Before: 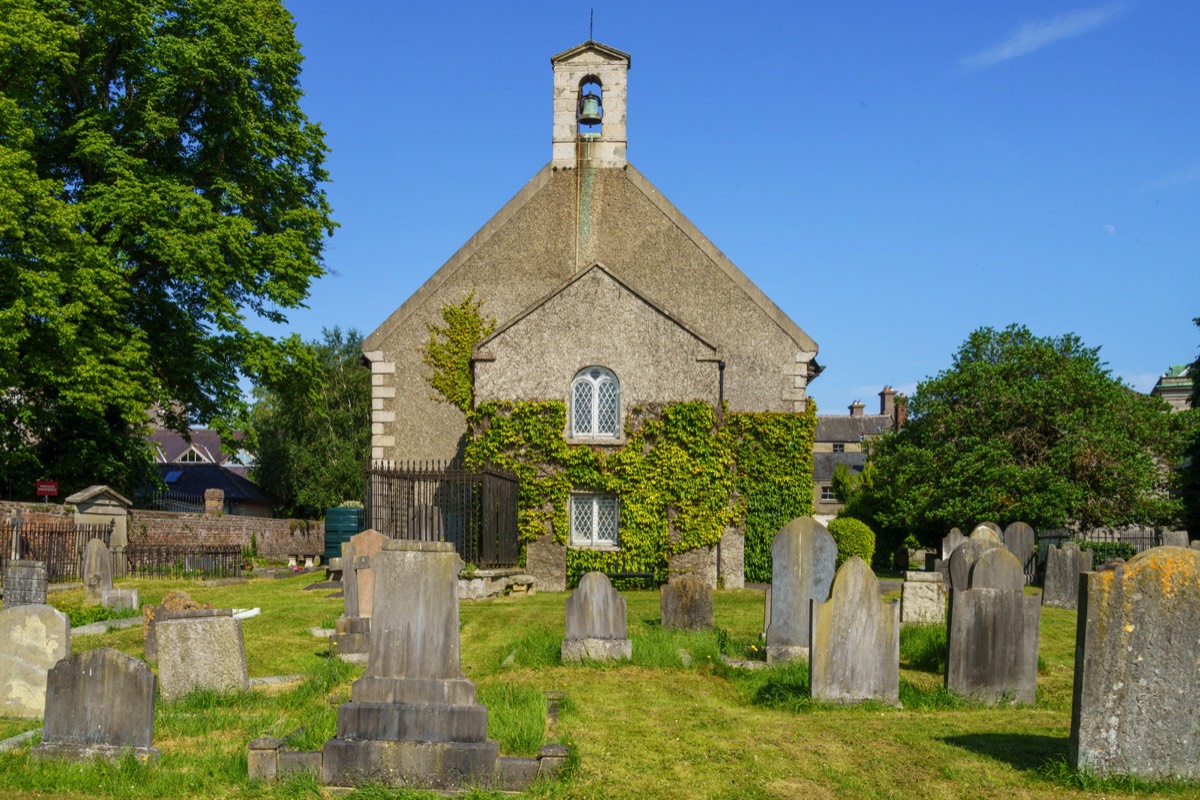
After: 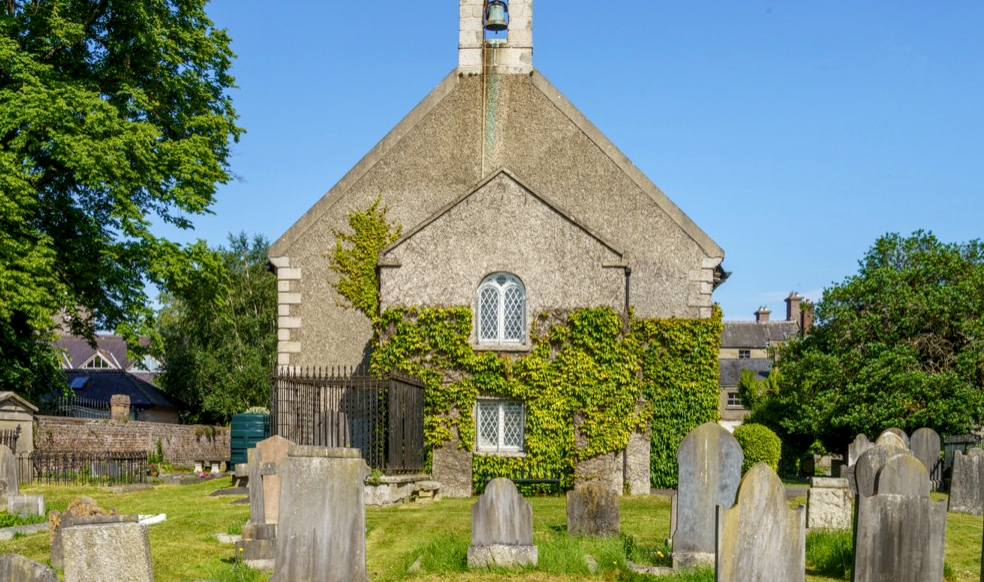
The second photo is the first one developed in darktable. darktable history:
crop: left 7.856%, top 11.836%, right 10.12%, bottom 15.387%
local contrast: on, module defaults
